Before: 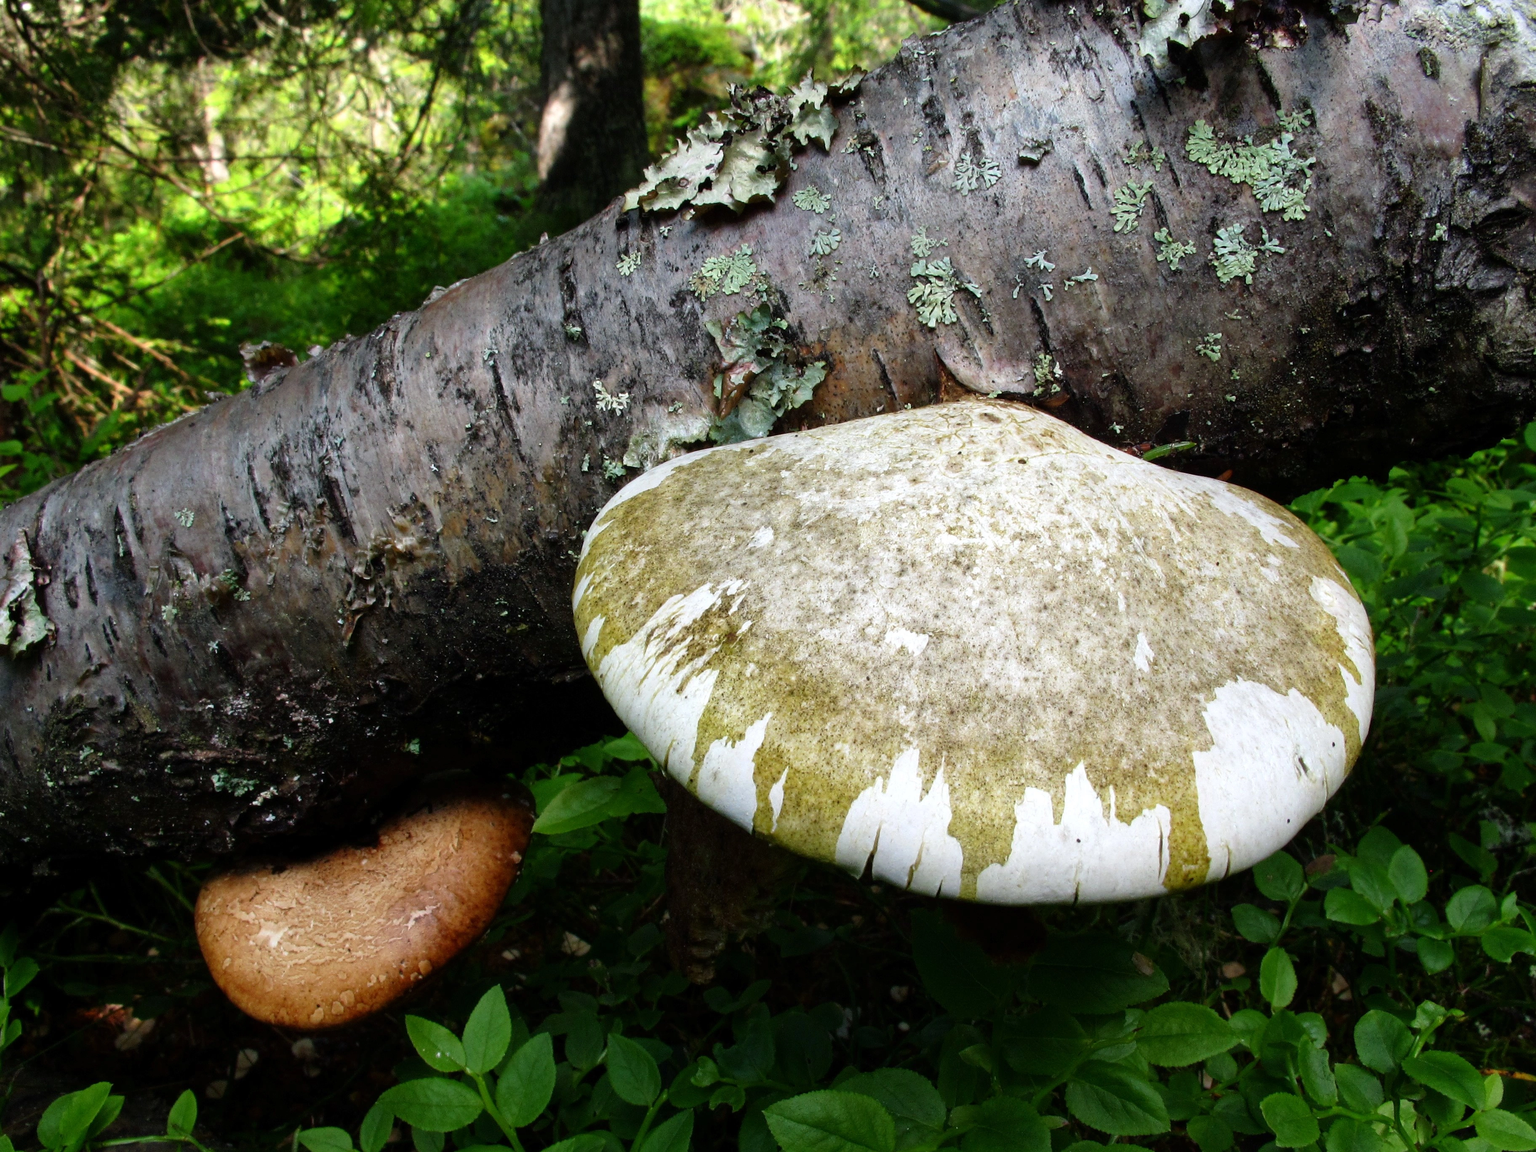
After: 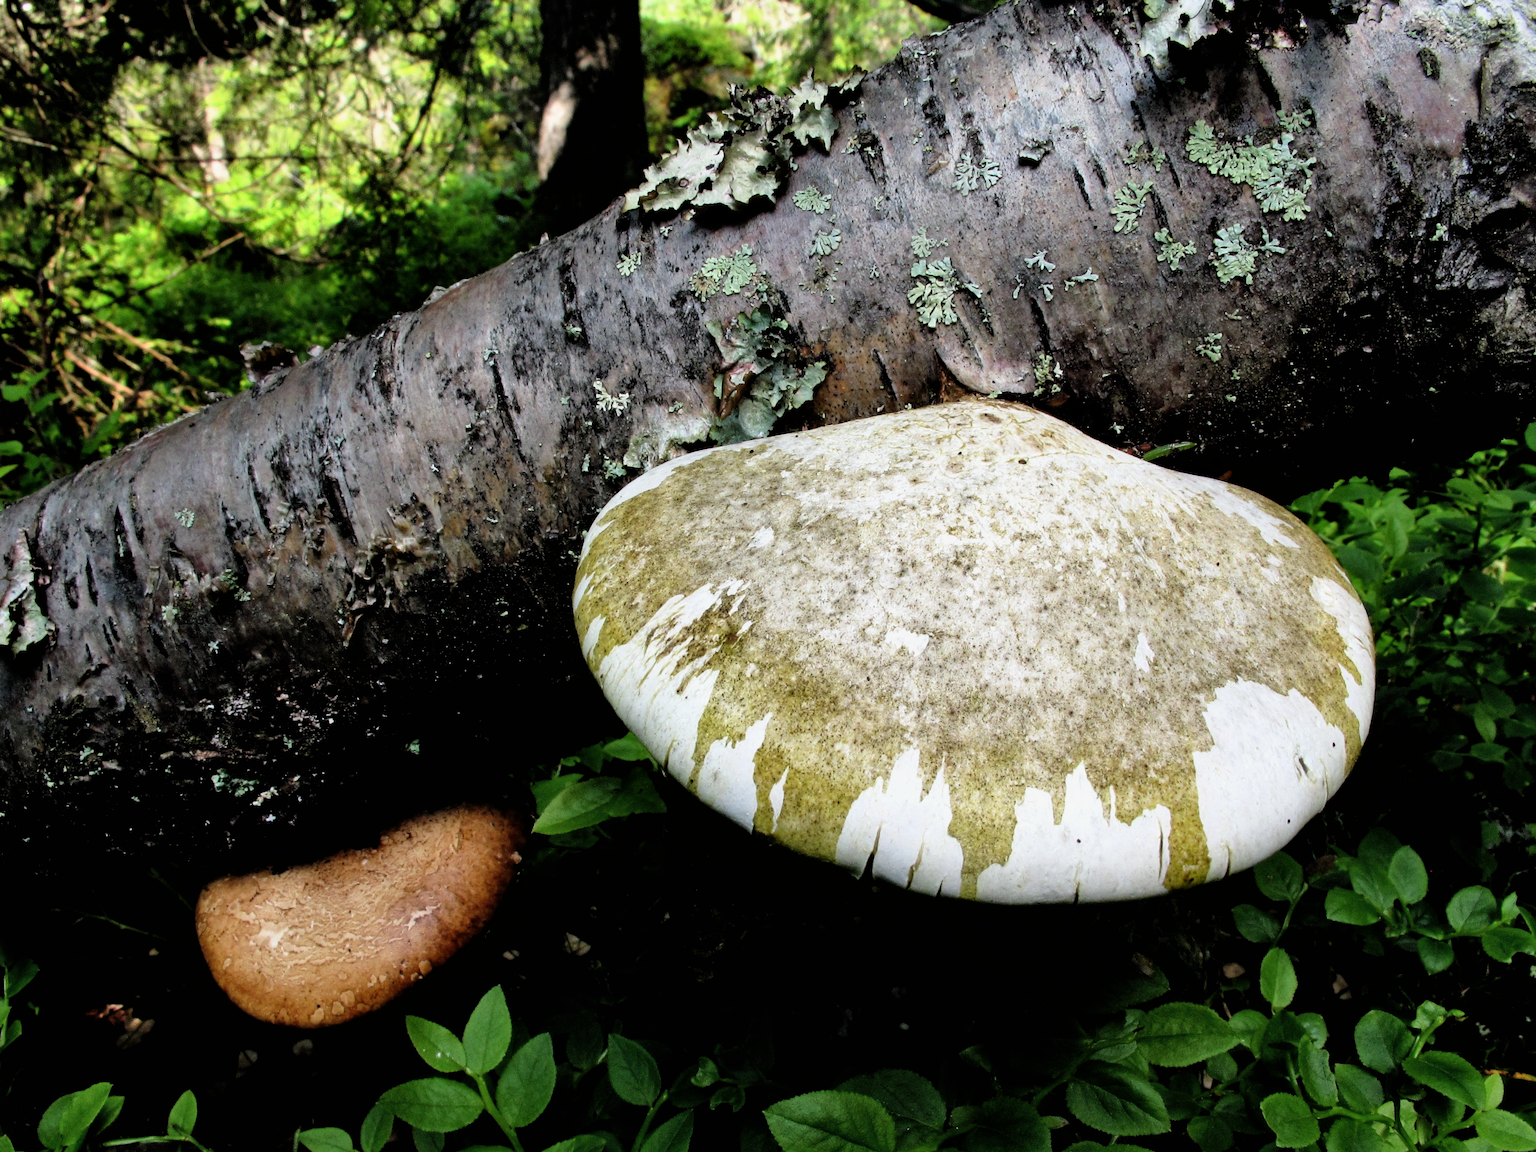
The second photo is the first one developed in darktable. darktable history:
filmic rgb: black relative exposure -4.95 EV, white relative exposure 2.84 EV, threshold 2.98 EV, hardness 3.72, enable highlight reconstruction true
shadows and highlights: radius 125.29, shadows 30.49, highlights -30.58, shadows color adjustment 97.67%, low approximation 0.01, soften with gaussian
